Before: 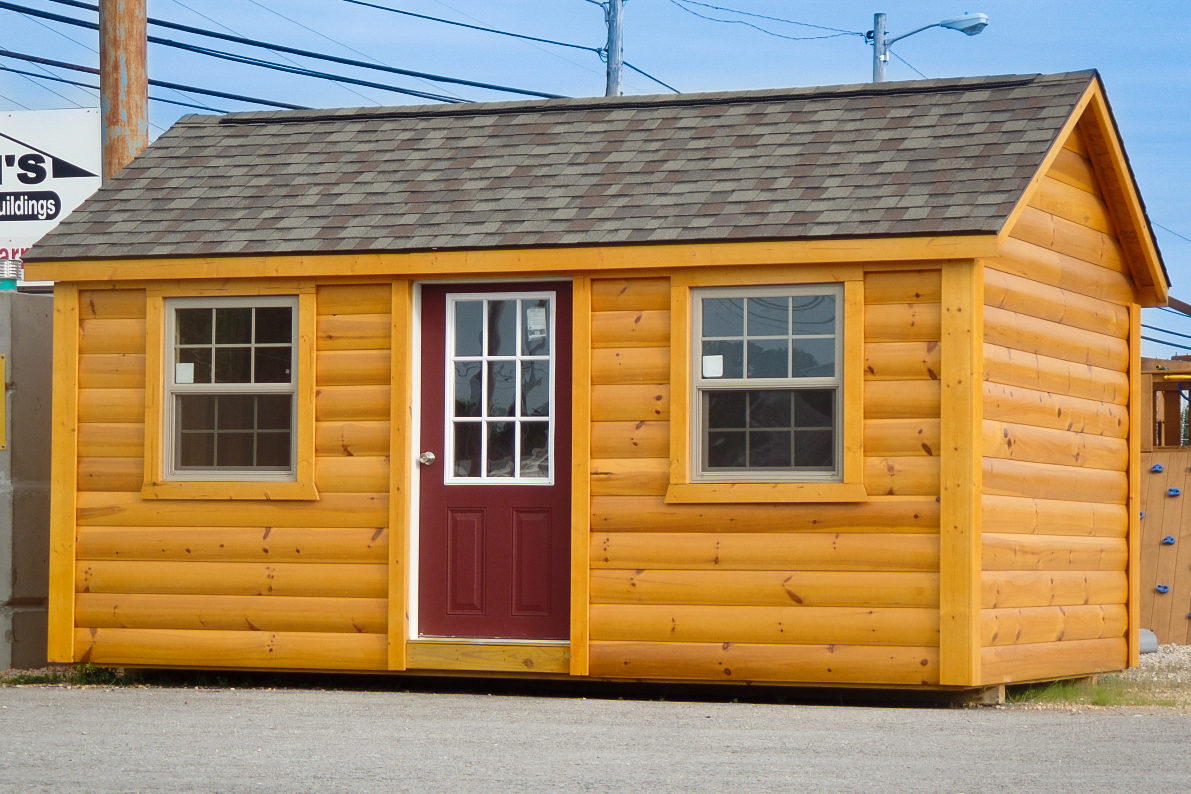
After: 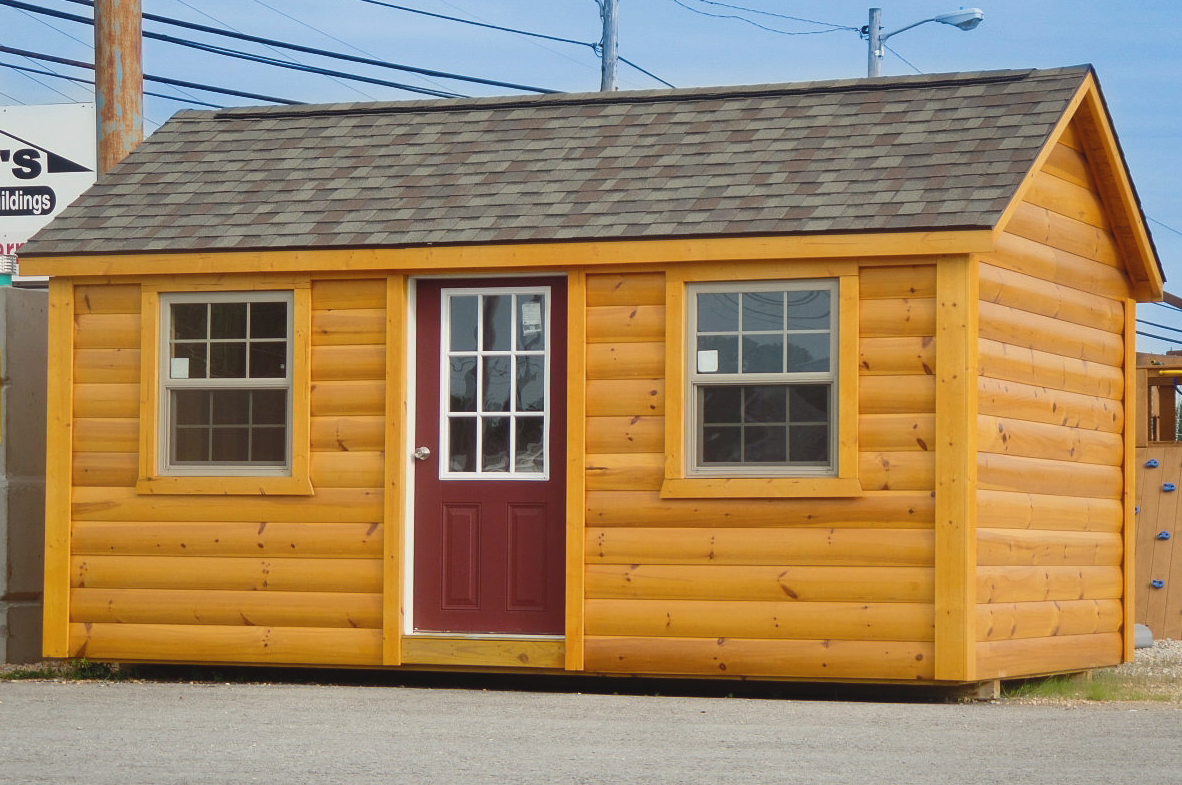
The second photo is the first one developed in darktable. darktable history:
color correction: highlights b* 2.98
contrast brightness saturation: contrast -0.1, saturation -0.081
crop: left 0.478%, top 0.654%, right 0.201%, bottom 0.388%
